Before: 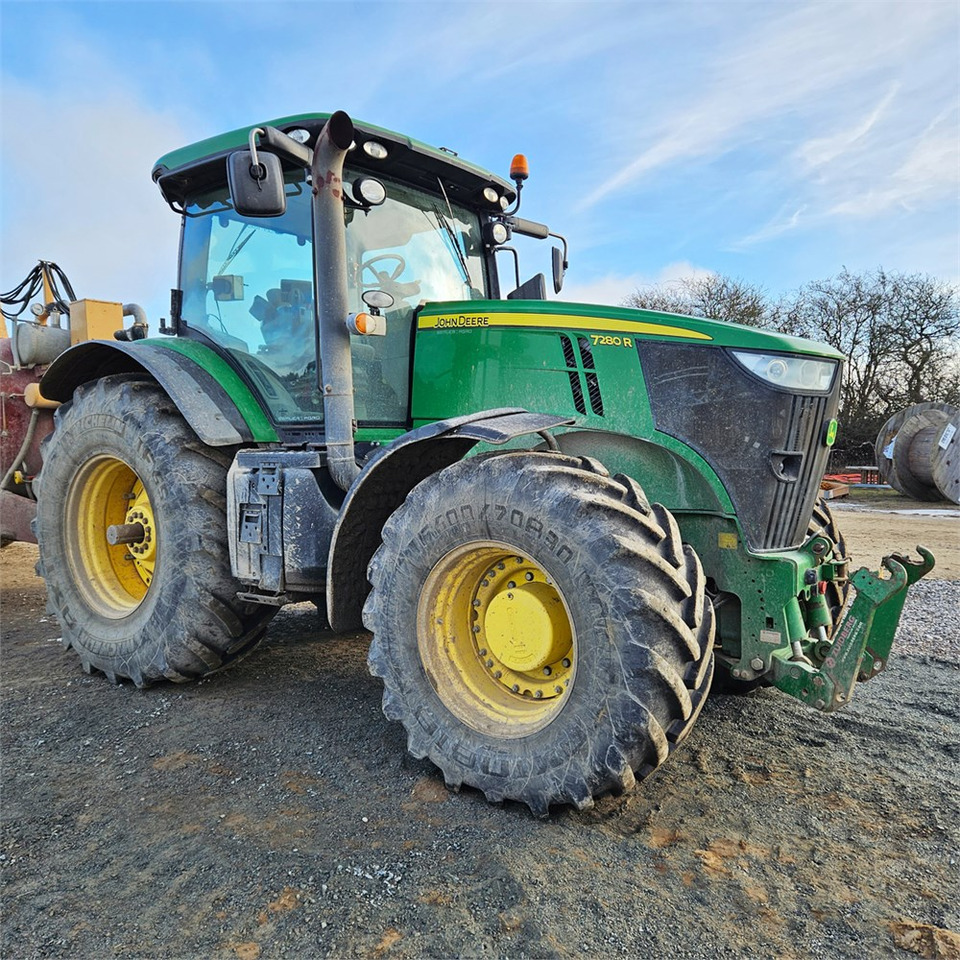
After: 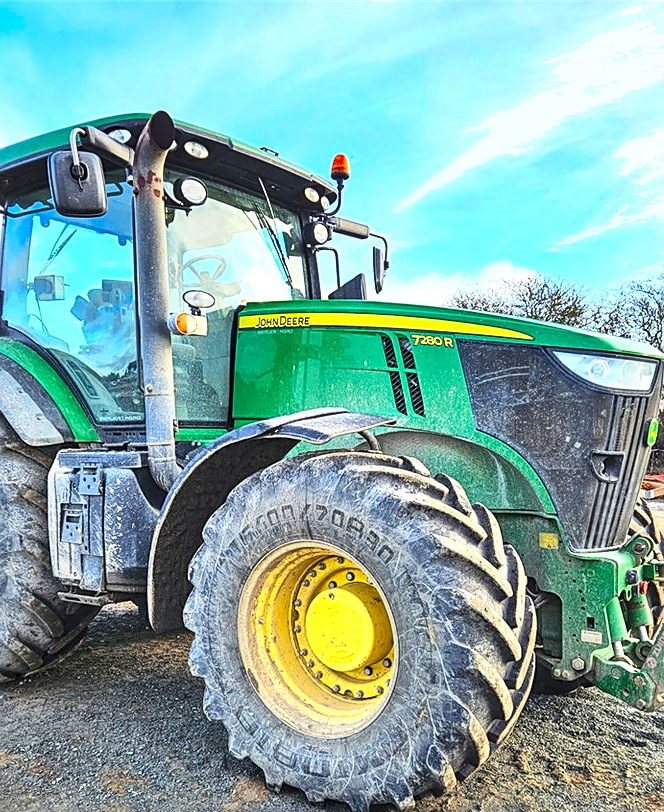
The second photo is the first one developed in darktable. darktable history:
local contrast: detail 130%
crop: left 18.709%, right 12.046%, bottom 14.435%
exposure: black level correction -0.002, exposure 0.705 EV, compensate highlight preservation false
shadows and highlights: shadows 43.45, white point adjustment -1.48, soften with gaussian
sharpen: on, module defaults
contrast brightness saturation: contrast 0.197, brightness 0.168, saturation 0.221
